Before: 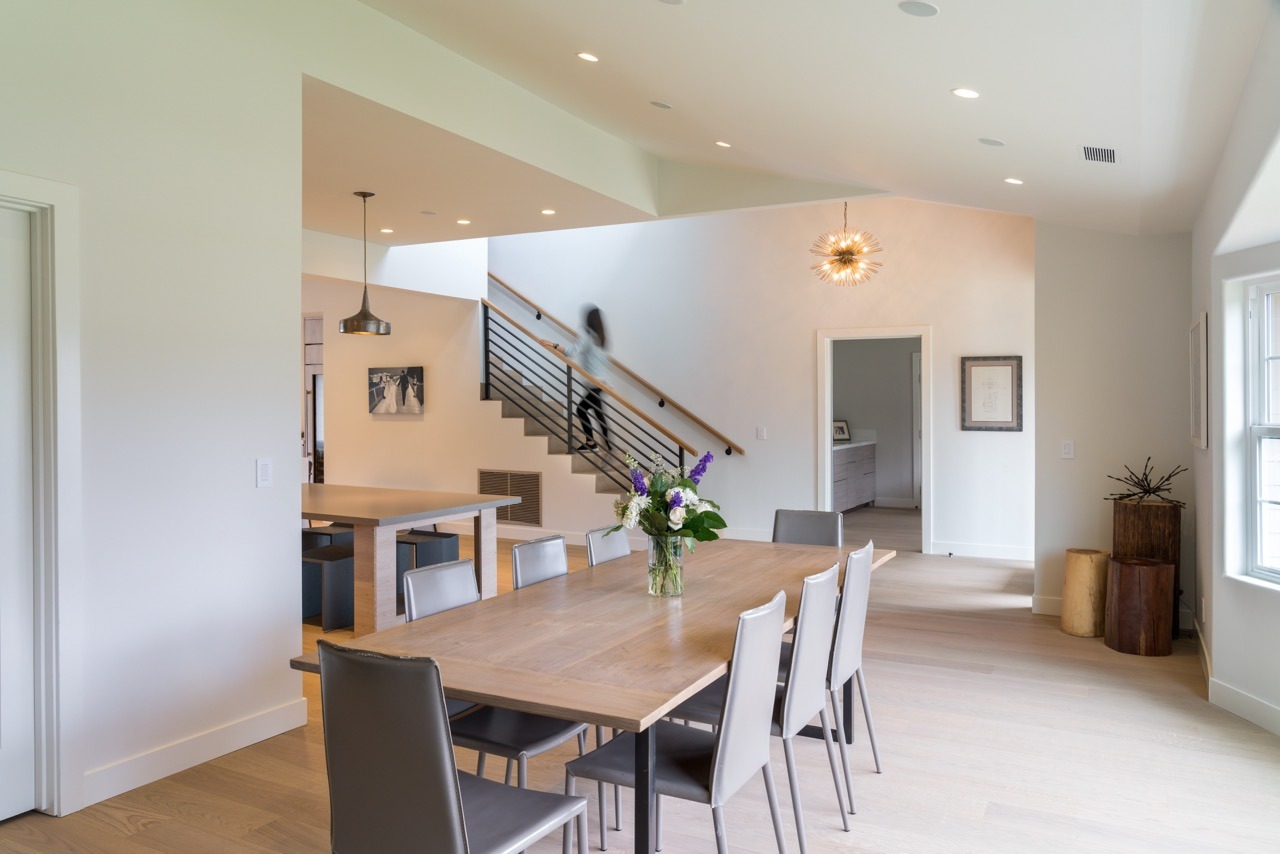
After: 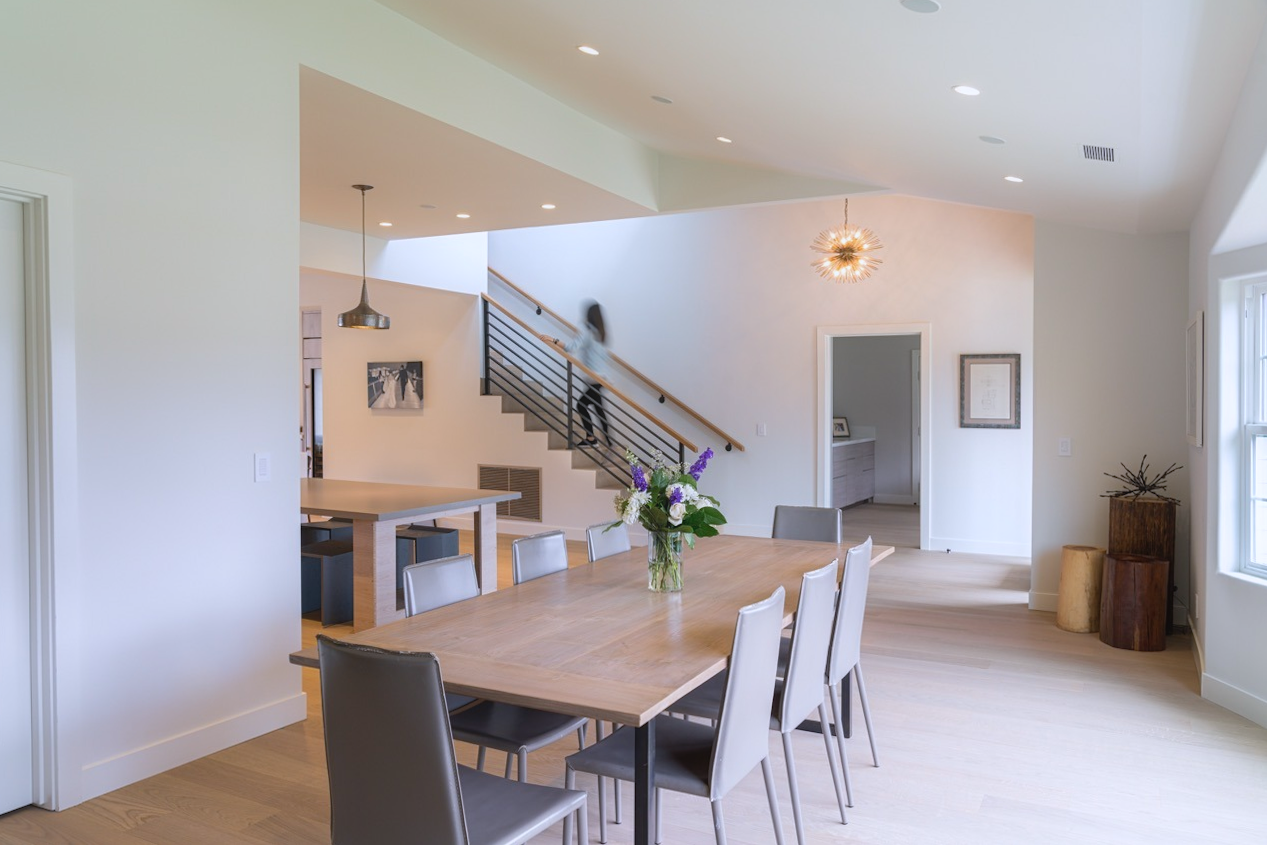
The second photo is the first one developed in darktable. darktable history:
contrast equalizer: y [[0.5, 0.486, 0.447, 0.446, 0.489, 0.5], [0.5 ×6], [0.5 ×6], [0 ×6], [0 ×6]]
color calibration: illuminant as shot in camera, x 0.358, y 0.373, temperature 4628.91 K
rotate and perspective: rotation 0.174°, lens shift (vertical) 0.013, lens shift (horizontal) 0.019, shear 0.001, automatic cropping original format, crop left 0.007, crop right 0.991, crop top 0.016, crop bottom 0.997
